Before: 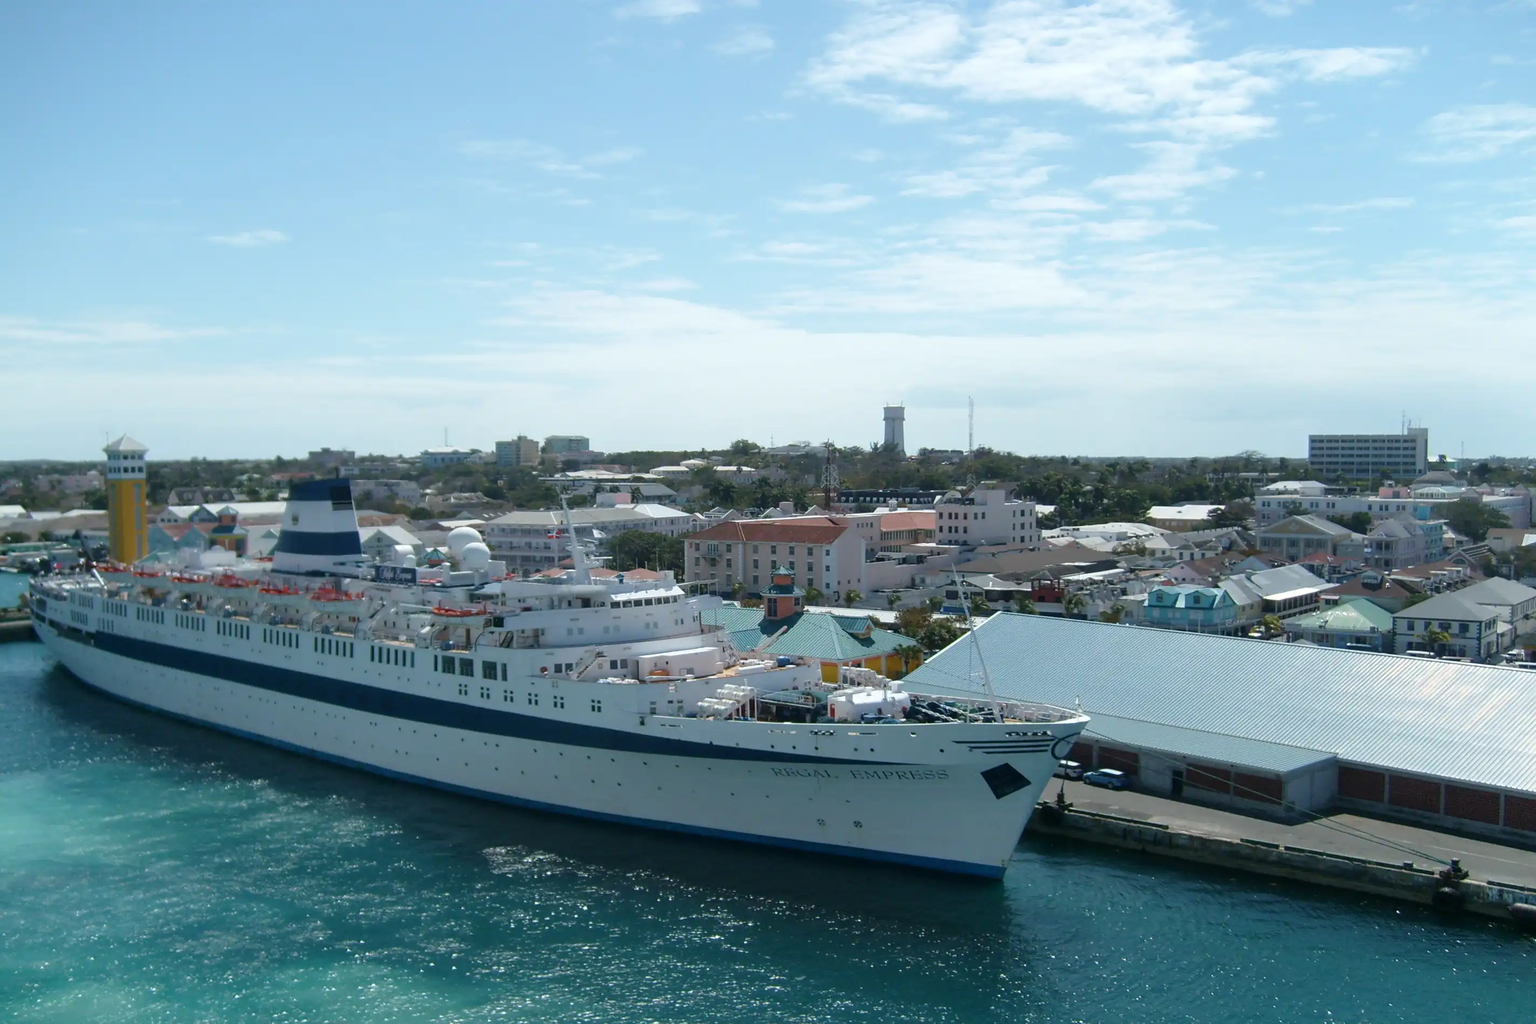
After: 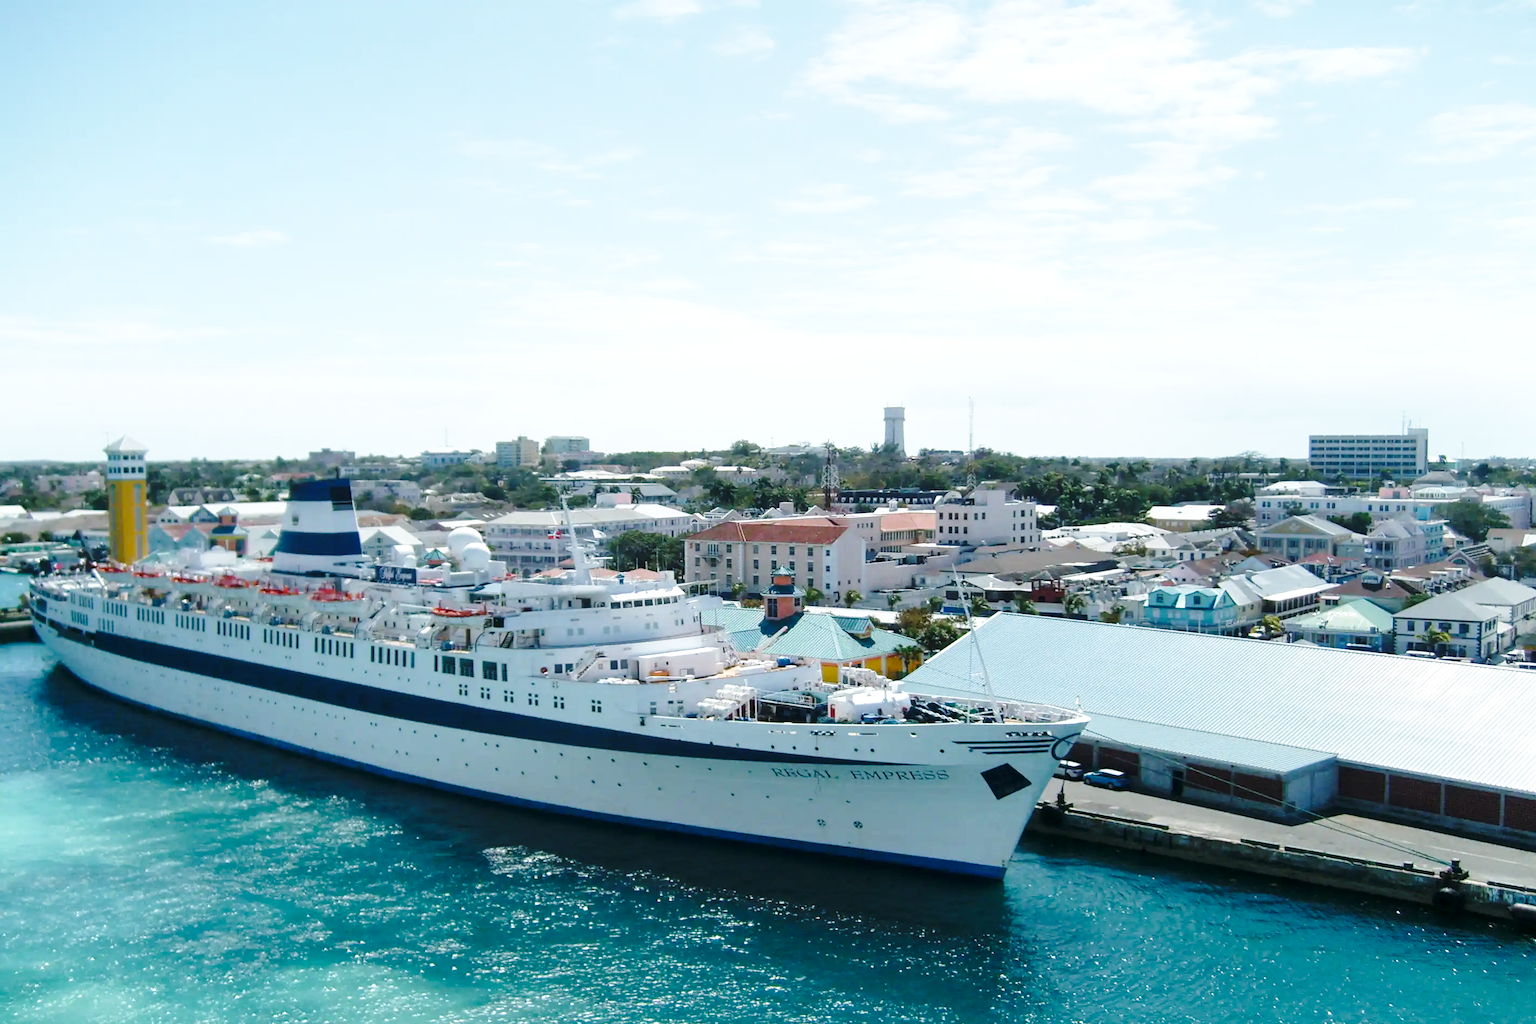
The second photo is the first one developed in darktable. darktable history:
base curve: curves: ch0 [(0, 0) (0.032, 0.037) (0.105, 0.228) (0.435, 0.76) (0.856, 0.983) (1, 1)], preserve colors none
local contrast: highlights 102%, shadows 100%, detail 119%, midtone range 0.2
